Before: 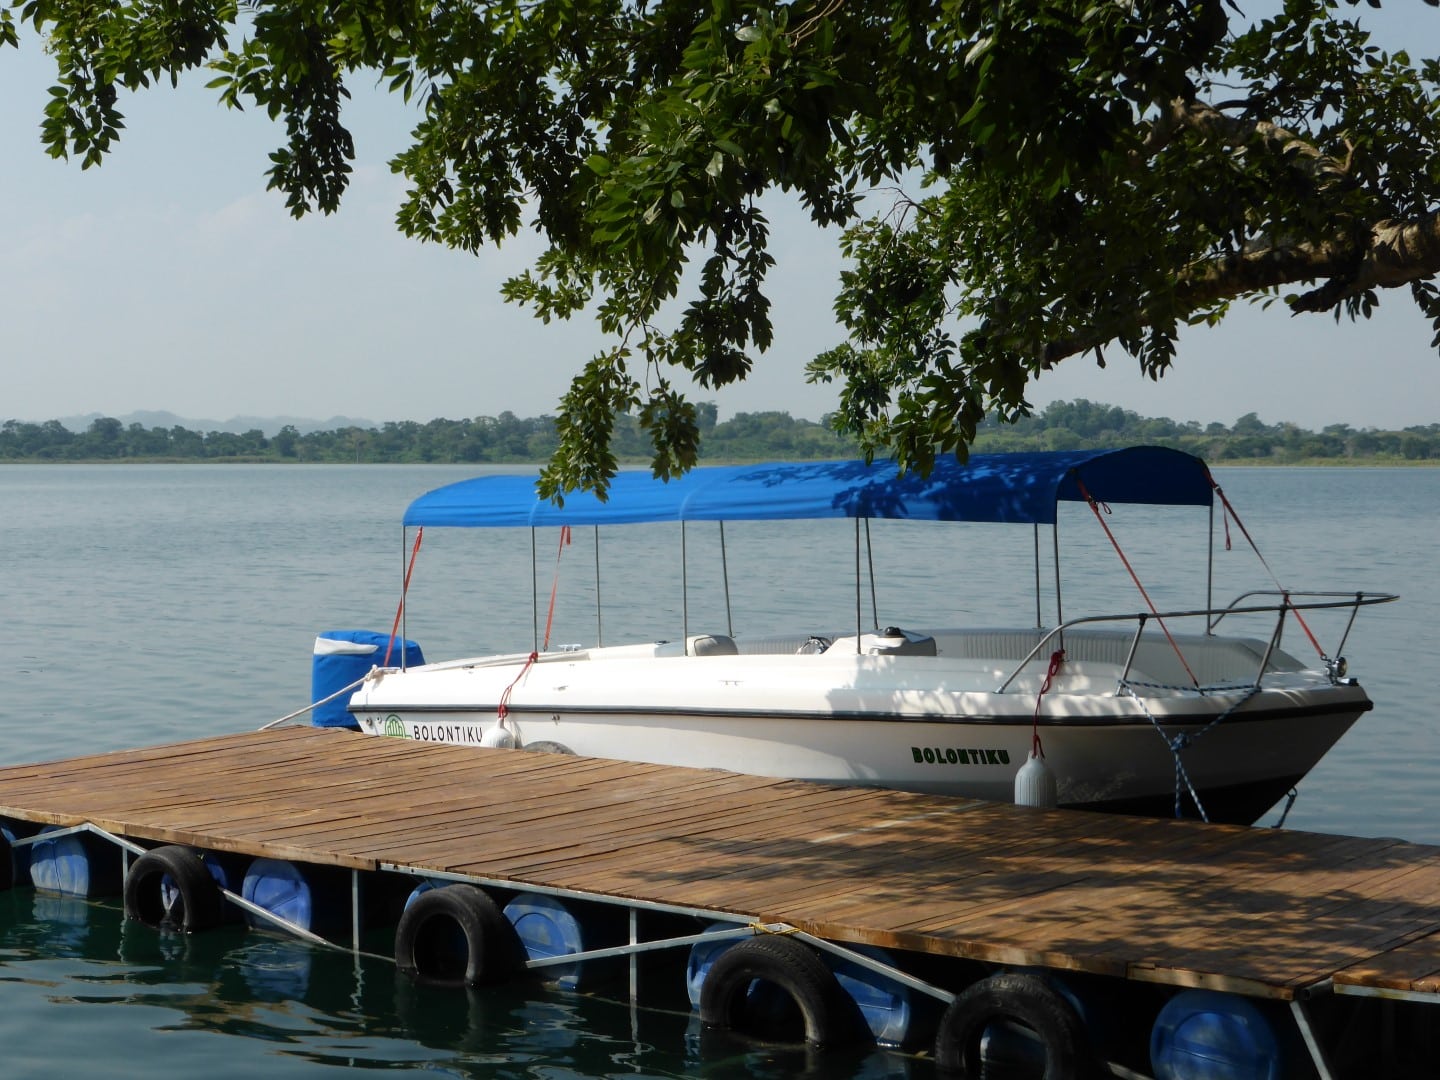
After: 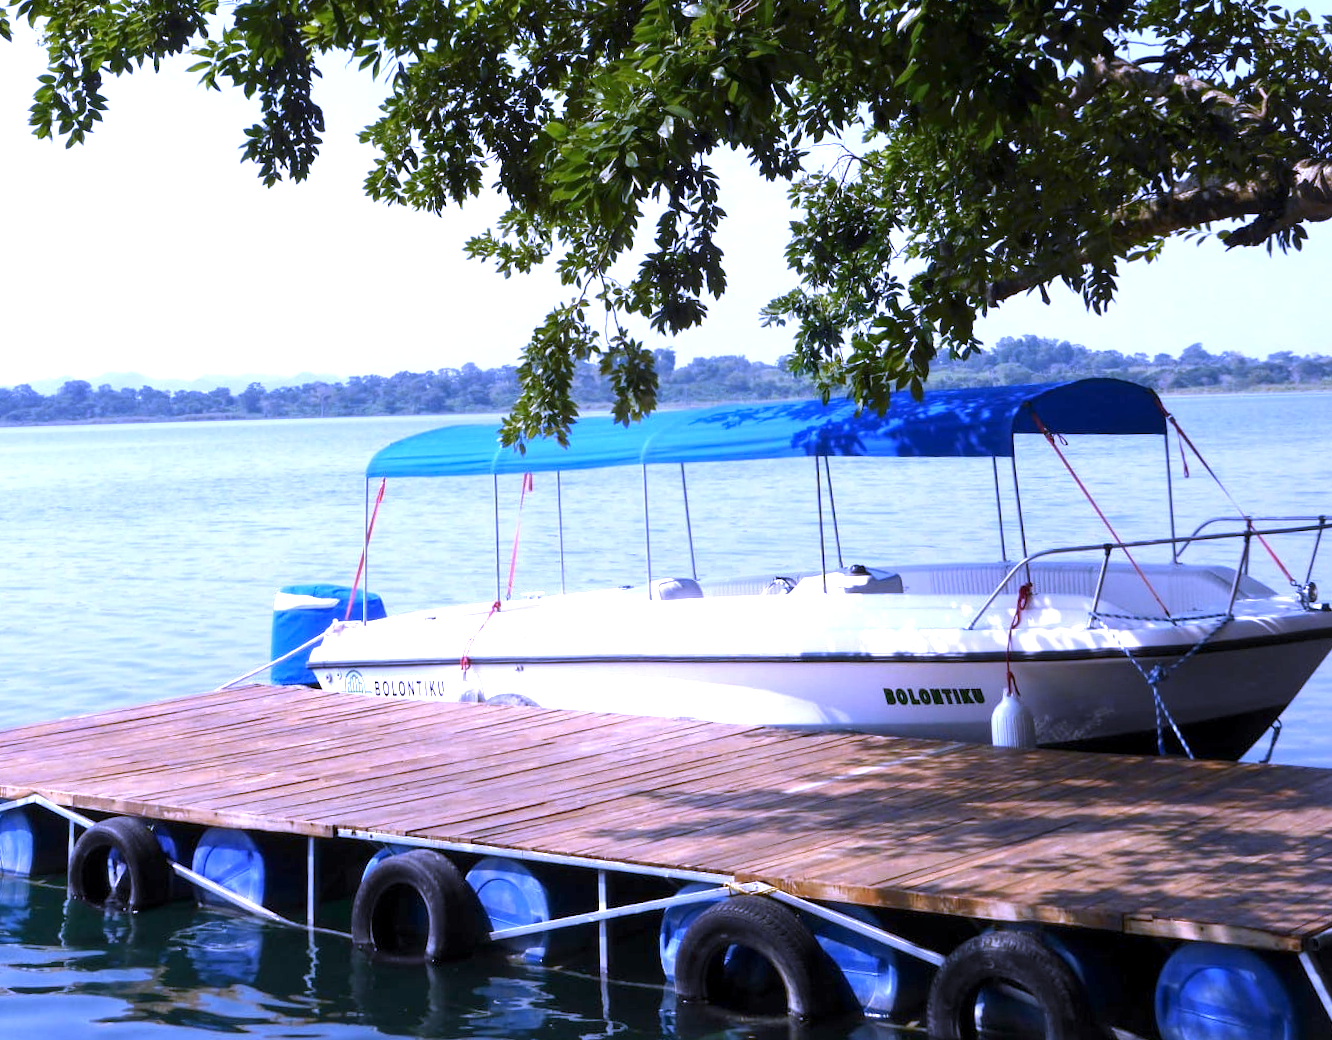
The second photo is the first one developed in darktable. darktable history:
exposure: black level correction 0, exposure 1.2 EV, compensate highlight preservation false
local contrast: highlights 100%, shadows 100%, detail 120%, midtone range 0.2
white balance: red 0.98, blue 1.61
rotate and perspective: rotation -1.68°, lens shift (vertical) -0.146, crop left 0.049, crop right 0.912, crop top 0.032, crop bottom 0.96
